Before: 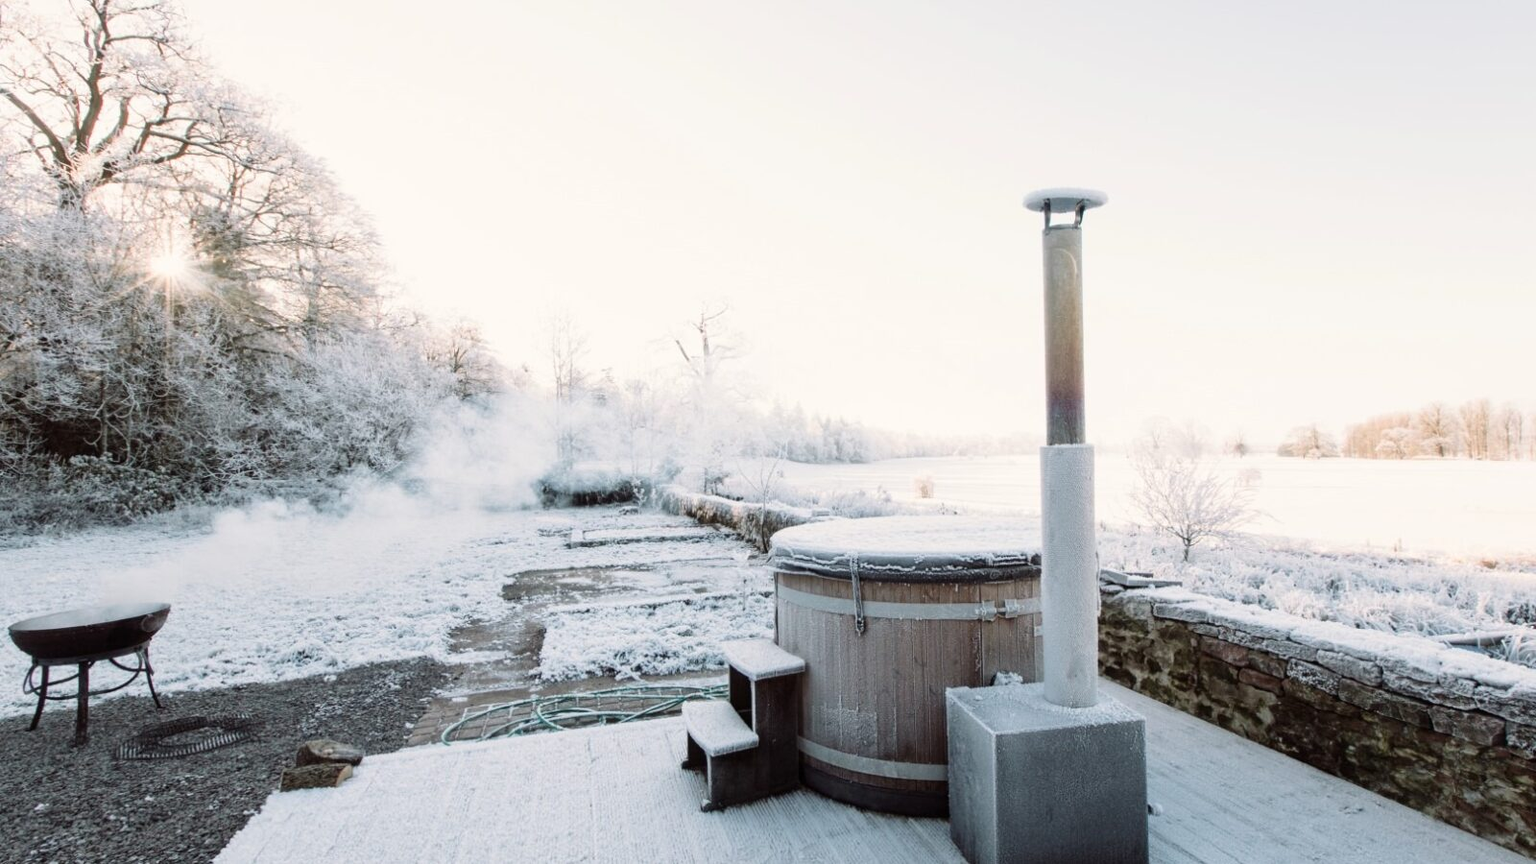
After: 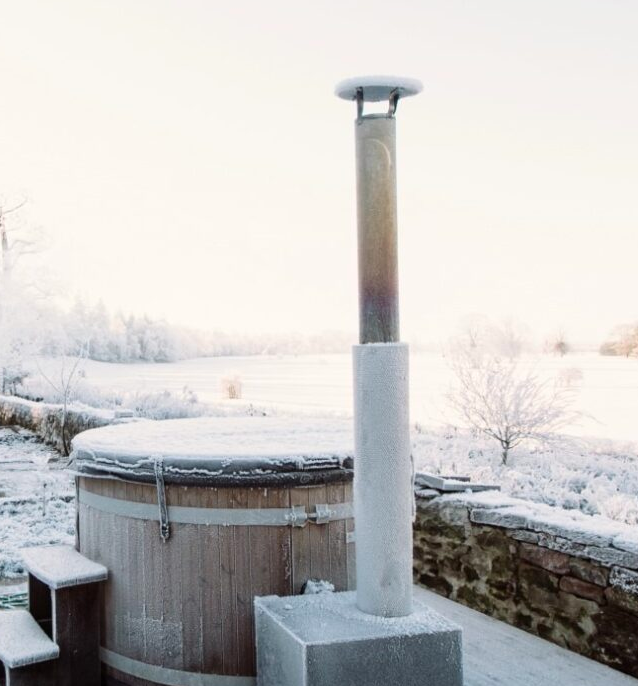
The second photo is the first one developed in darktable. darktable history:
crop: left 45.721%, top 13.393%, right 14.118%, bottom 10.01%
color balance: output saturation 110%
